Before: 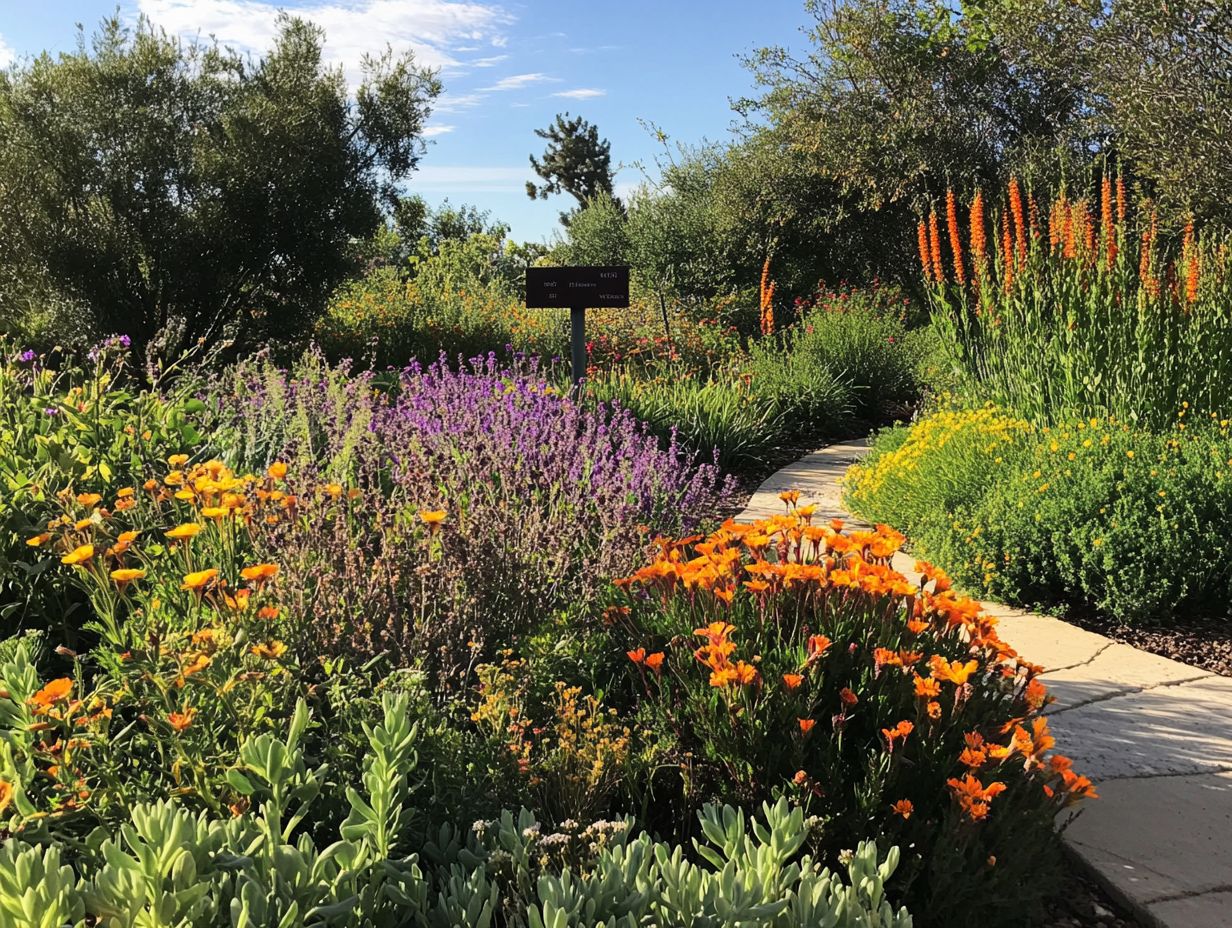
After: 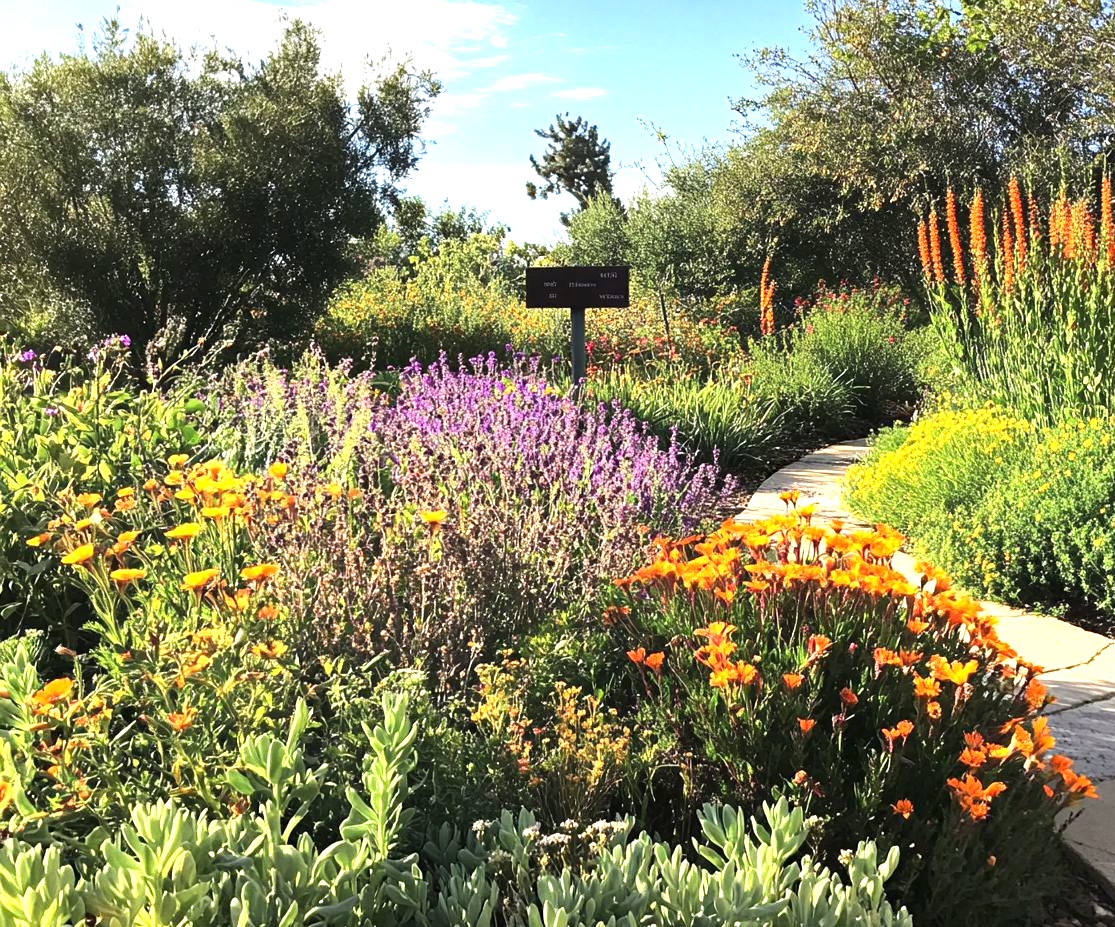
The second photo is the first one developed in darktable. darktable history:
exposure: black level correction 0, exposure 1.104 EV, compensate exposure bias true, compensate highlight preservation false
crop: right 9.482%, bottom 0.023%
haze removal: compatibility mode true, adaptive false
